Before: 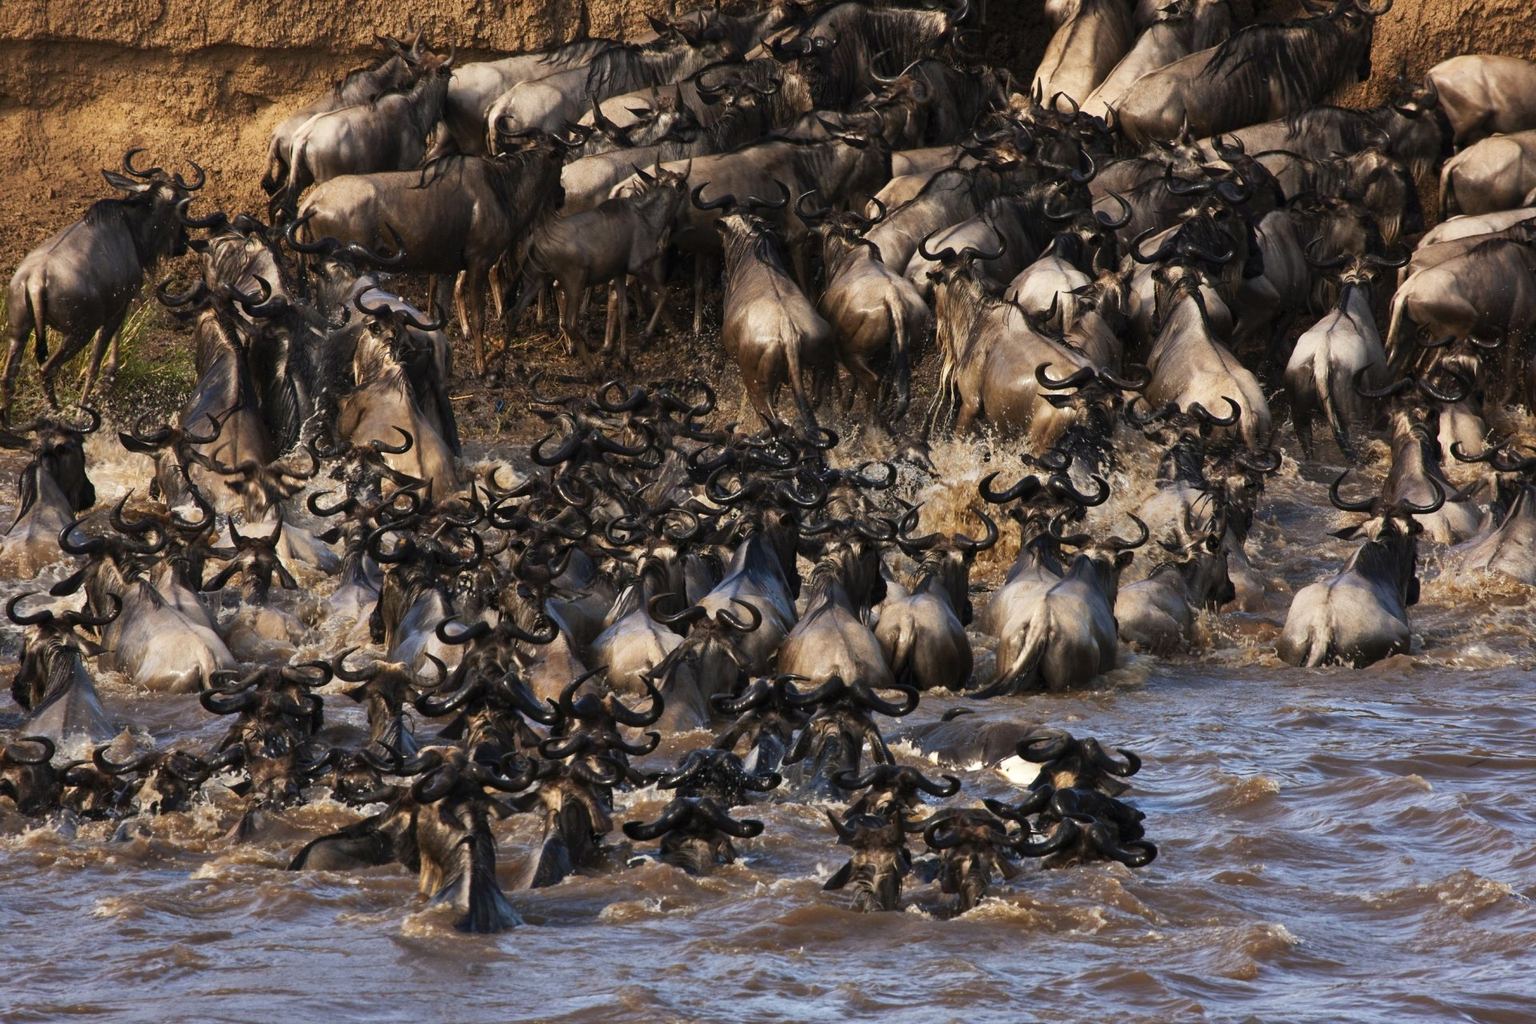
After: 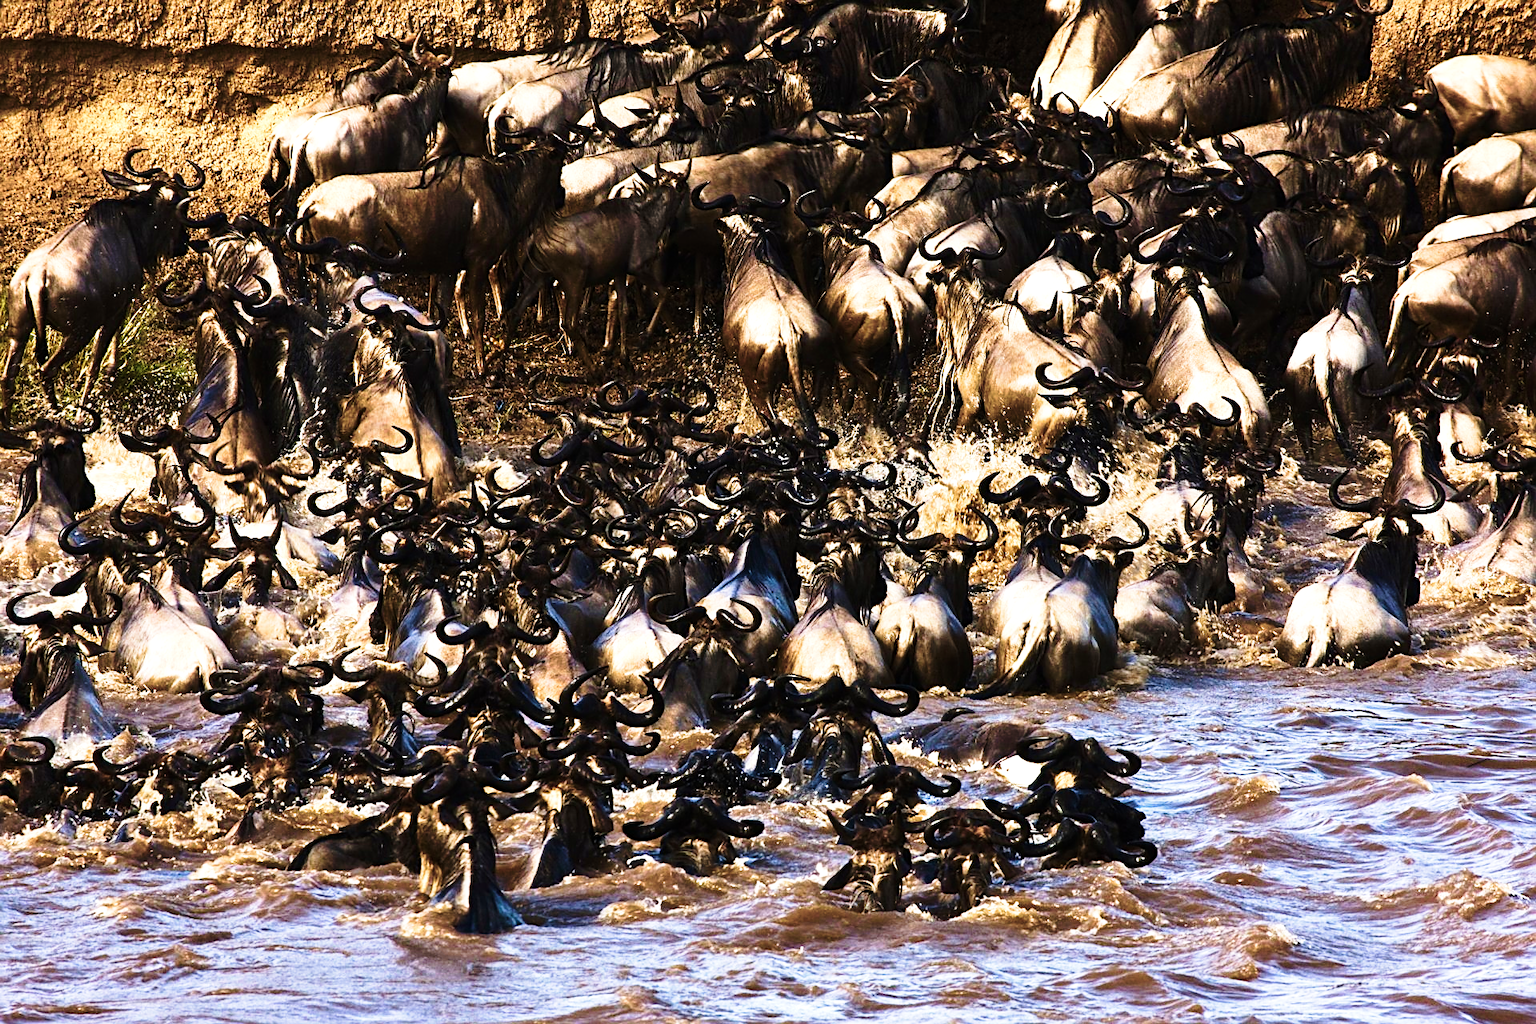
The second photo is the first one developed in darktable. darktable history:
tone equalizer: -8 EV -1.11 EV, -7 EV -0.999 EV, -6 EV -0.848 EV, -5 EV -0.57 EV, -3 EV 0.558 EV, -2 EV 0.871 EV, -1 EV 0.994 EV, +0 EV 1.08 EV, edges refinement/feathering 500, mask exposure compensation -1.57 EV, preserve details no
velvia: strength 75%
sharpen: on, module defaults
base curve: curves: ch0 [(0, 0) (0.028, 0.03) (0.121, 0.232) (0.46, 0.748) (0.859, 0.968) (1, 1)], preserve colors none
